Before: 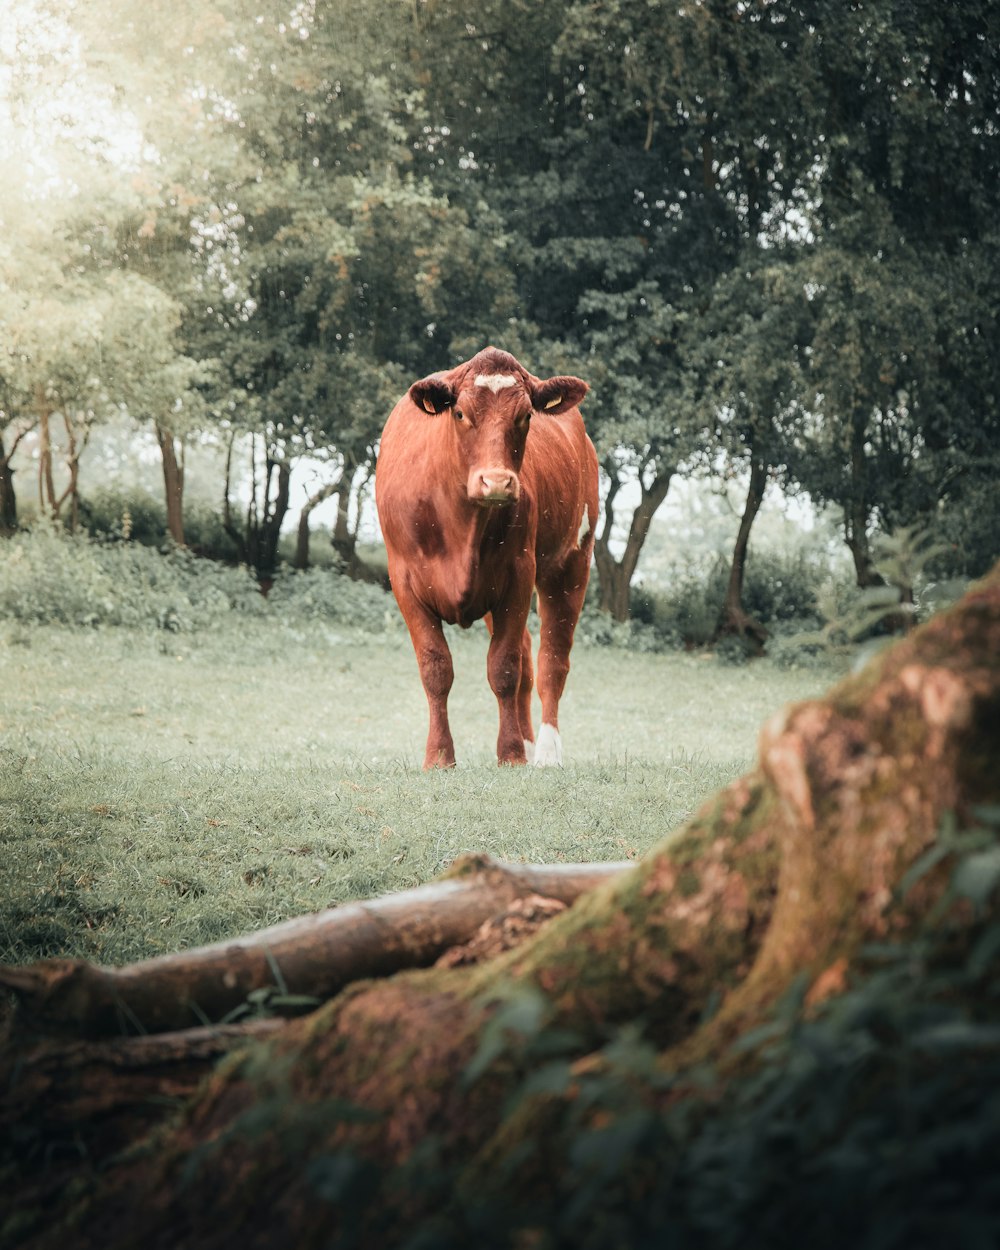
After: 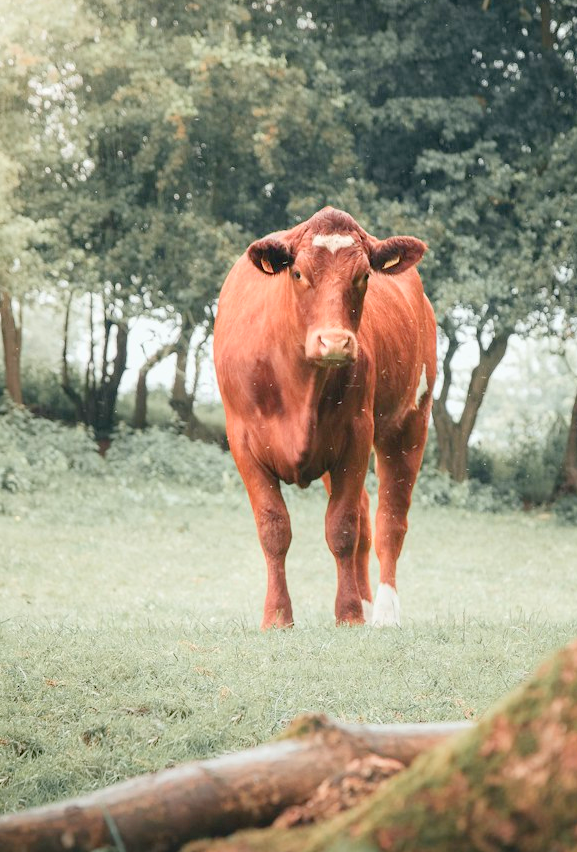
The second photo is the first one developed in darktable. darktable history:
levels: levels [0, 0.43, 0.984]
crop: left 16.202%, top 11.208%, right 26.045%, bottom 20.557%
